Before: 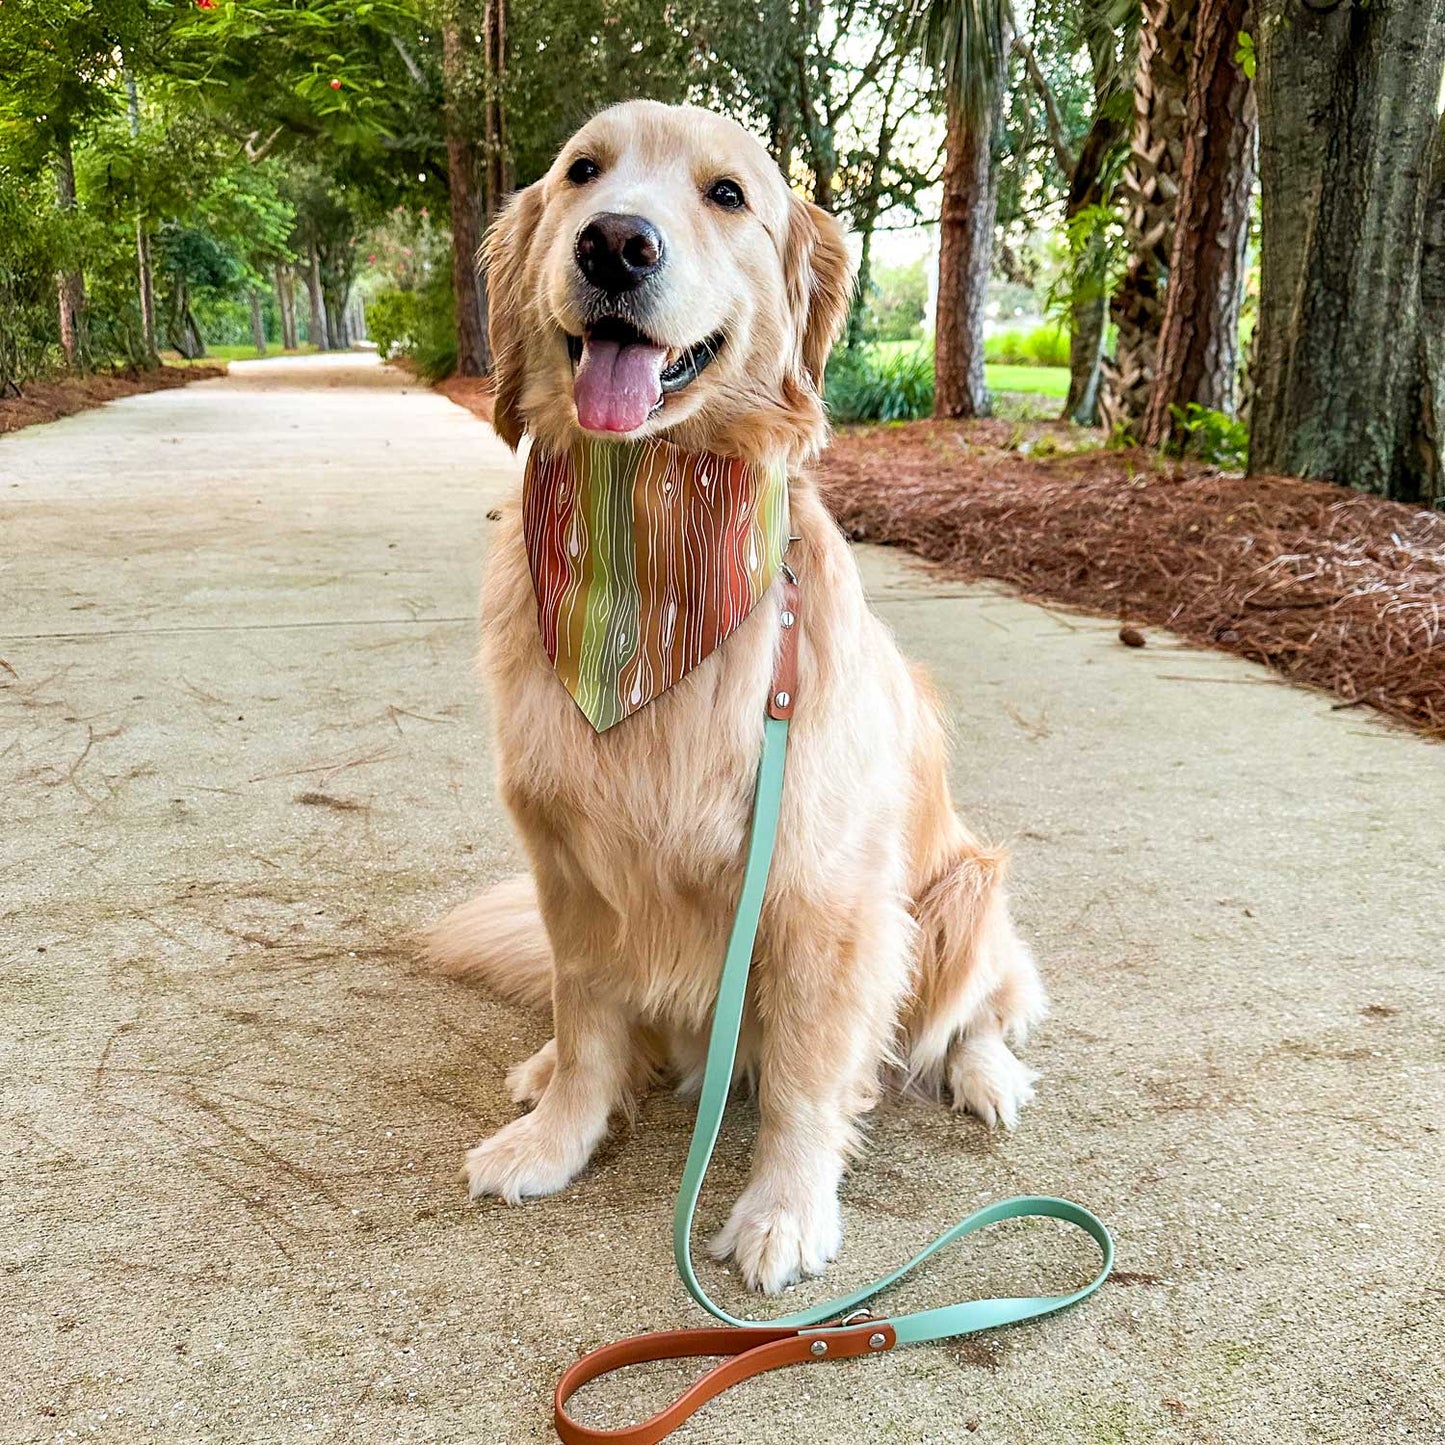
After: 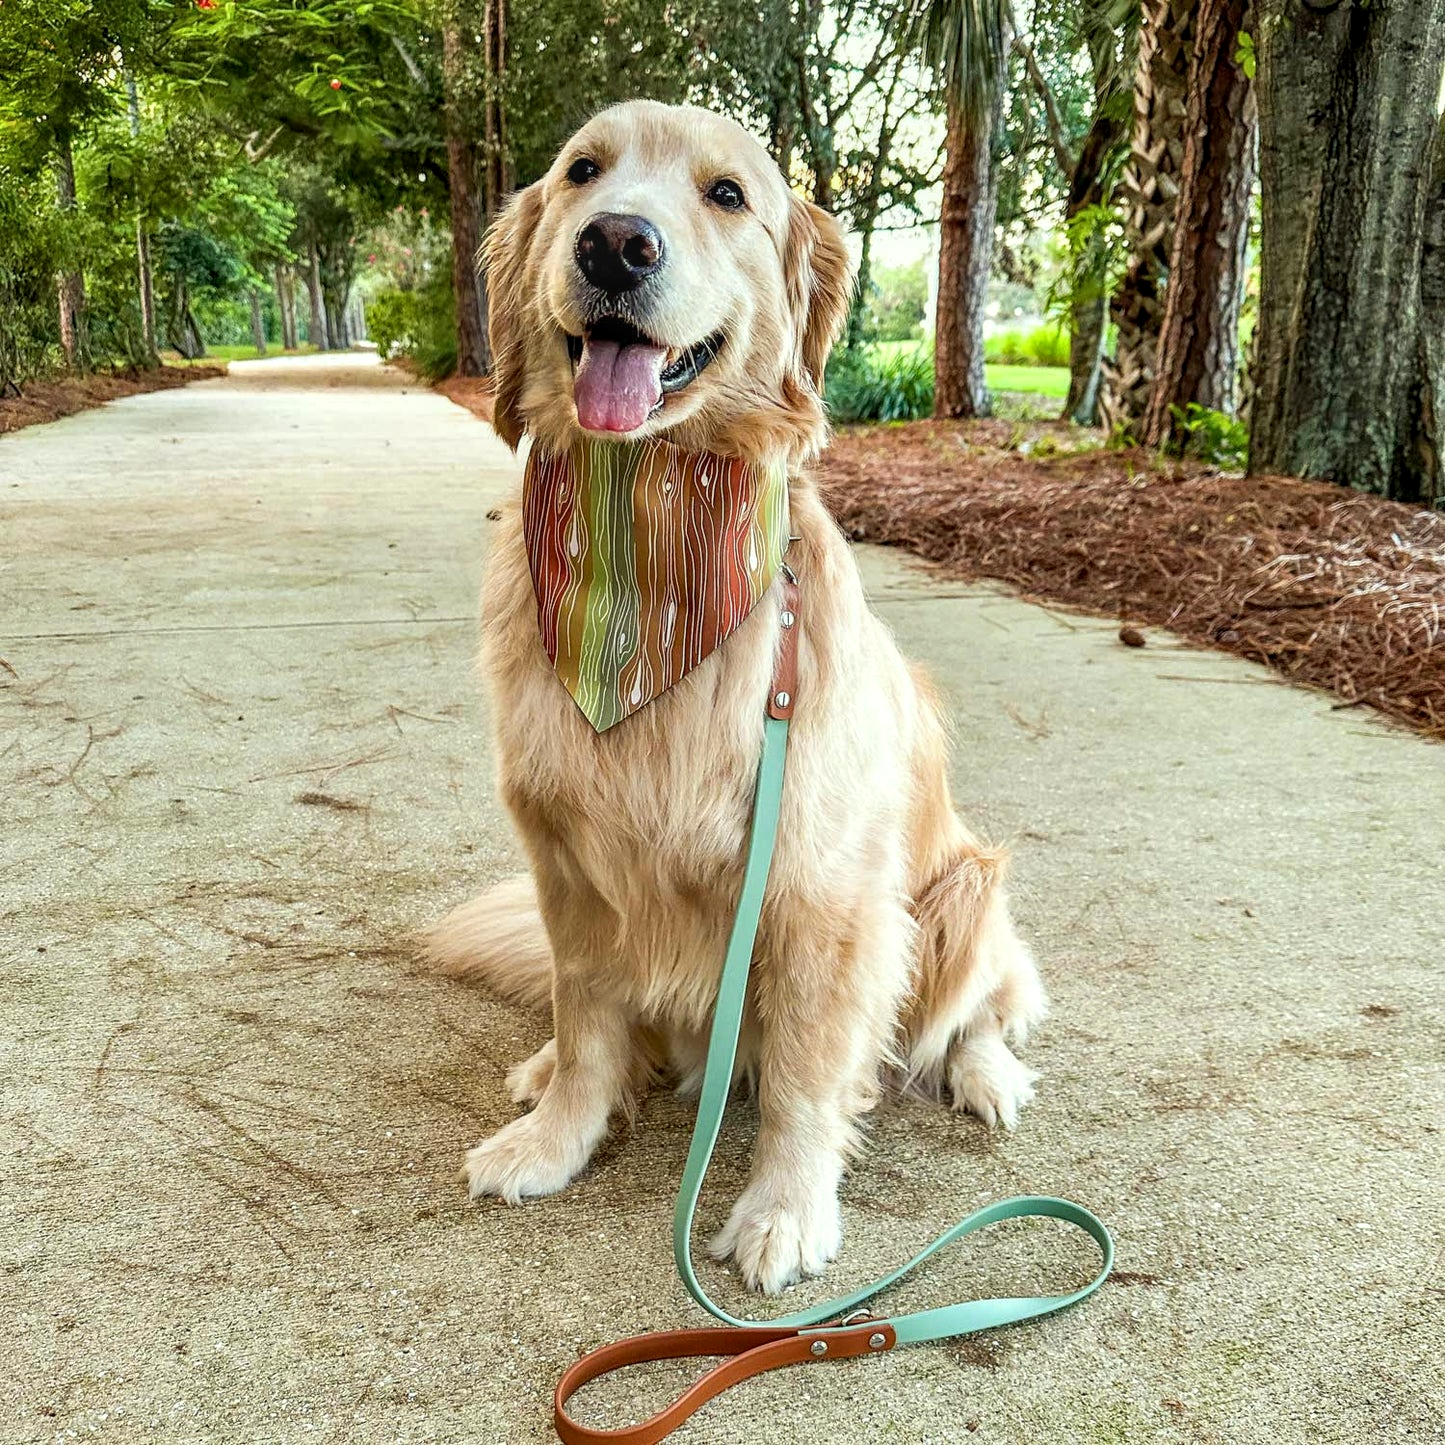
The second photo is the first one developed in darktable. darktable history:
local contrast: on, module defaults
color correction: highlights a* -4.6, highlights b* 5.04, saturation 0.95
